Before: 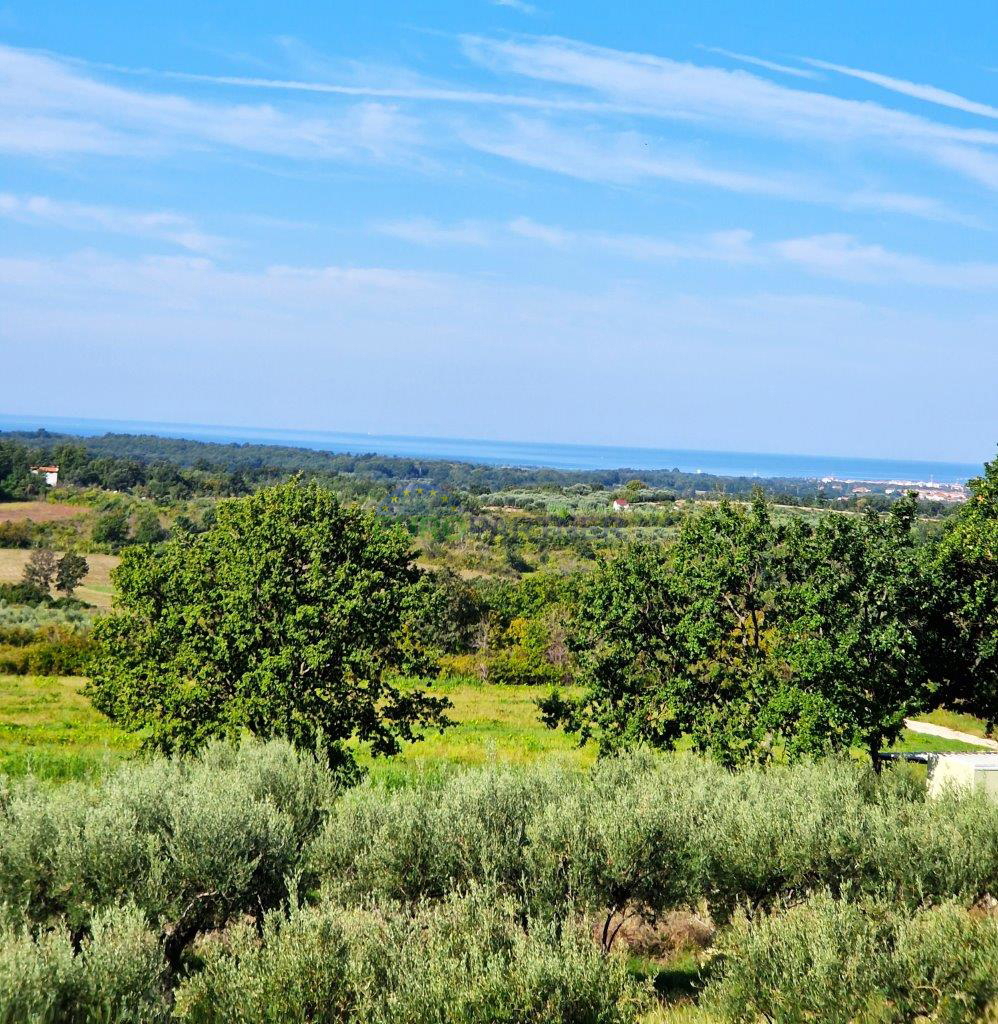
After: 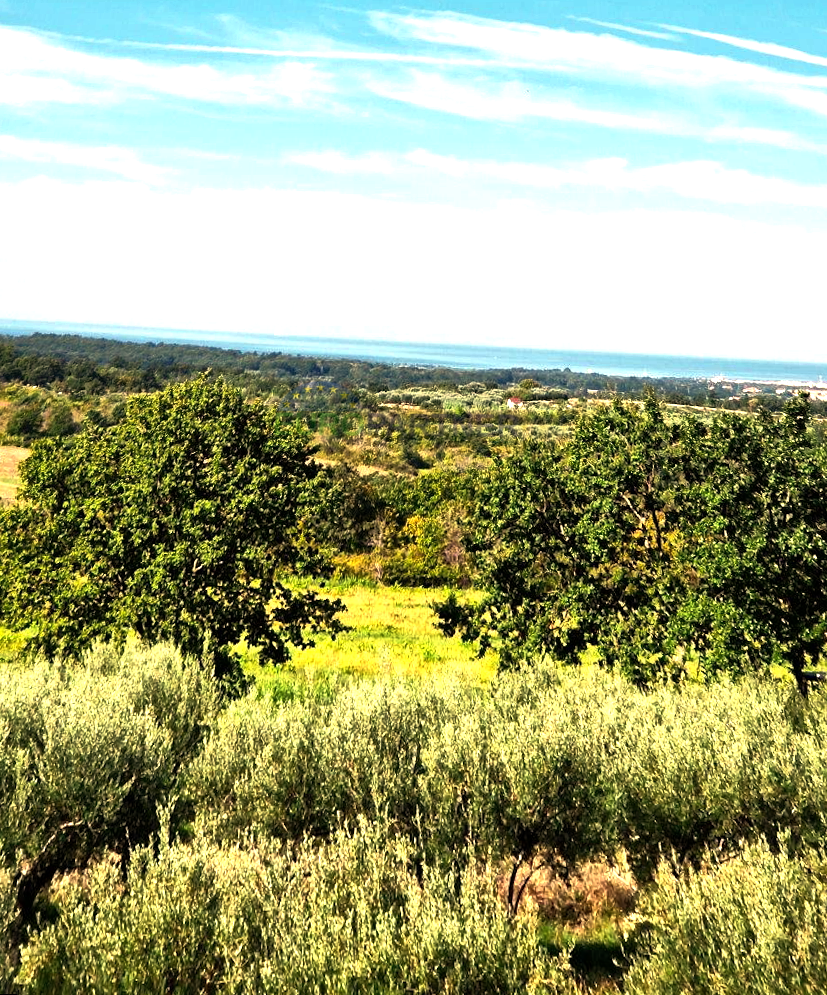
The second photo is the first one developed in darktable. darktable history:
white balance: red 1.138, green 0.996, blue 0.812
rotate and perspective: rotation 0.72°, lens shift (vertical) -0.352, lens shift (horizontal) -0.051, crop left 0.152, crop right 0.859, crop top 0.019, crop bottom 0.964
tone equalizer: -8 EV -0.417 EV, -7 EV -0.389 EV, -6 EV -0.333 EV, -5 EV -0.222 EV, -3 EV 0.222 EV, -2 EV 0.333 EV, -1 EV 0.389 EV, +0 EV 0.417 EV, edges refinement/feathering 500, mask exposure compensation -1.57 EV, preserve details no
rgb curve: curves: ch0 [(0, 0) (0.415, 0.237) (1, 1)]
exposure: black level correction 0.001, exposure 0.5 EV, compensate exposure bias true, compensate highlight preservation false
